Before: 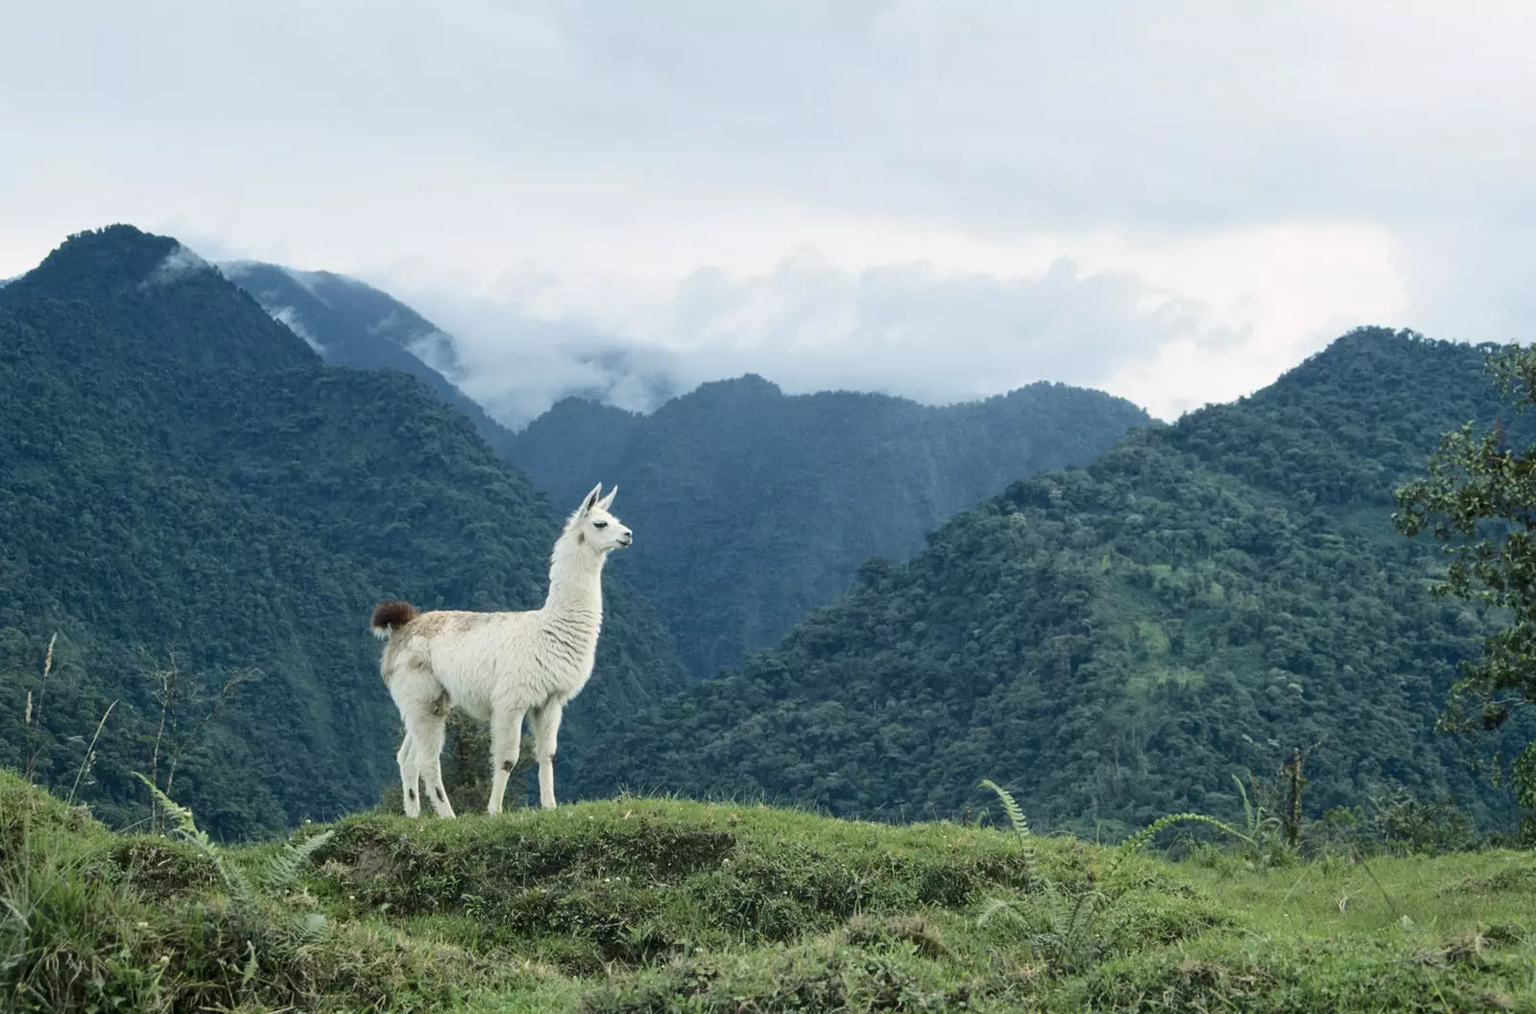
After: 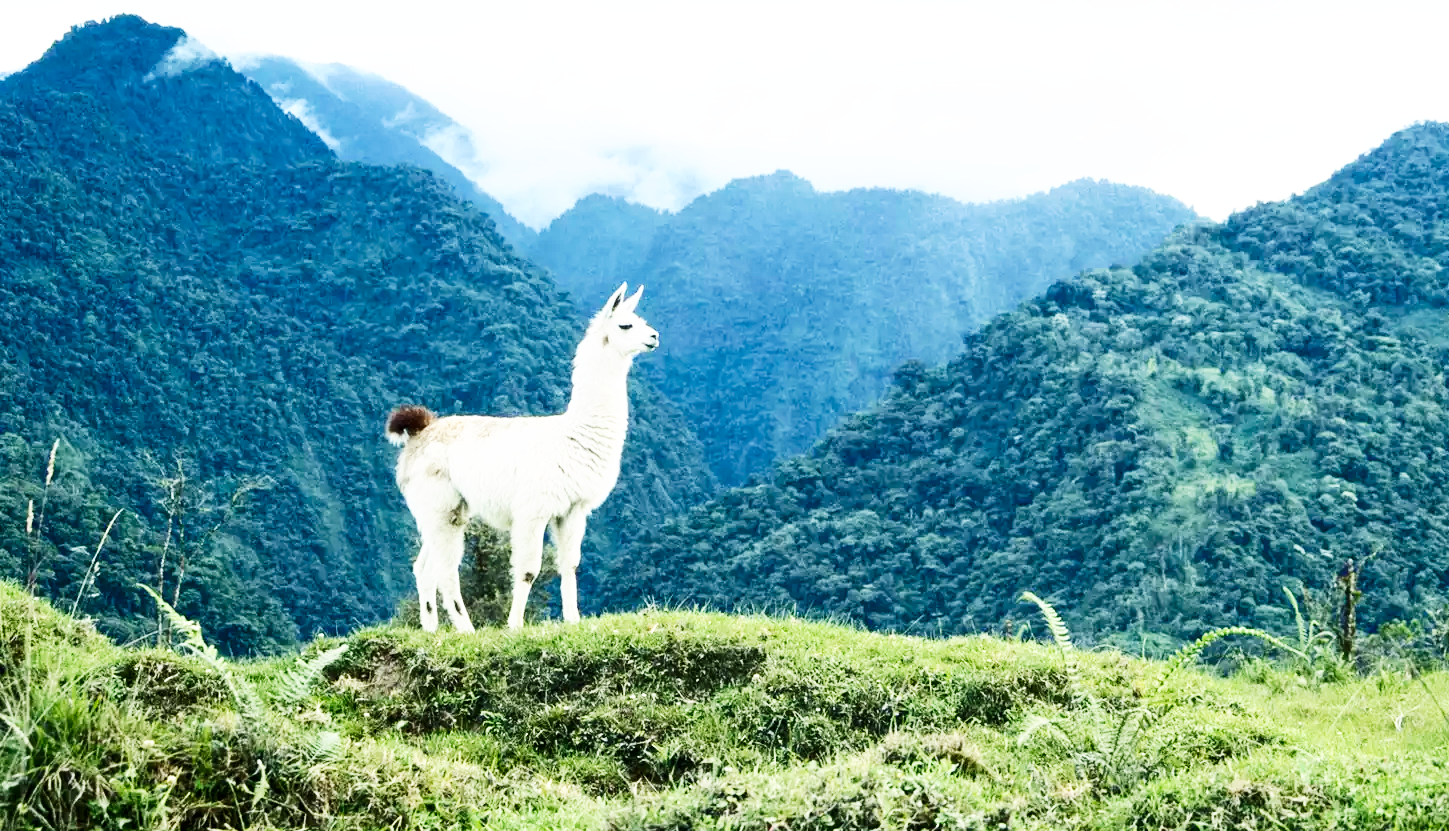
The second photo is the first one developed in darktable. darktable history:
crop: top 20.916%, right 9.437%, bottom 0.316%
exposure: black level correction 0.001, exposure 0.191 EV, compensate highlight preservation false
contrast brightness saturation: contrast 0.15, brightness -0.01, saturation 0.1
white balance: emerald 1
base curve: curves: ch0 [(0, 0) (0.007, 0.004) (0.027, 0.03) (0.046, 0.07) (0.207, 0.54) (0.442, 0.872) (0.673, 0.972) (1, 1)], preserve colors none
